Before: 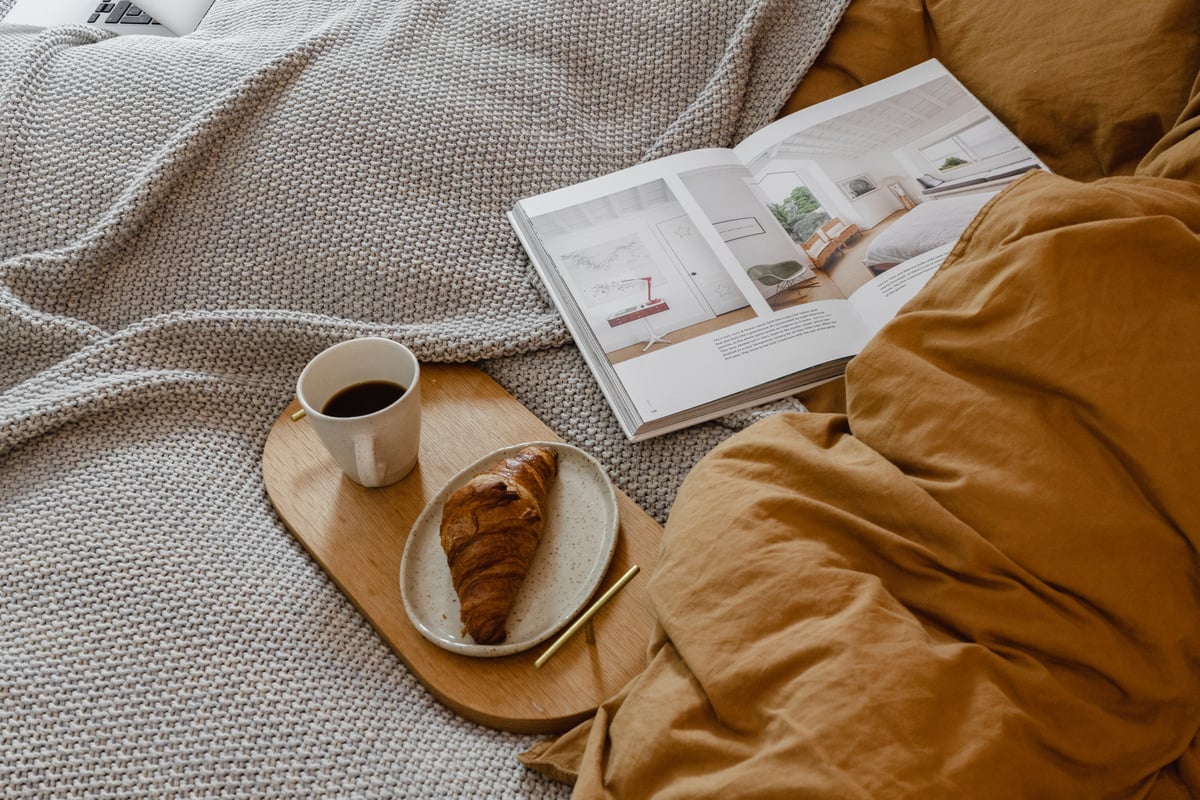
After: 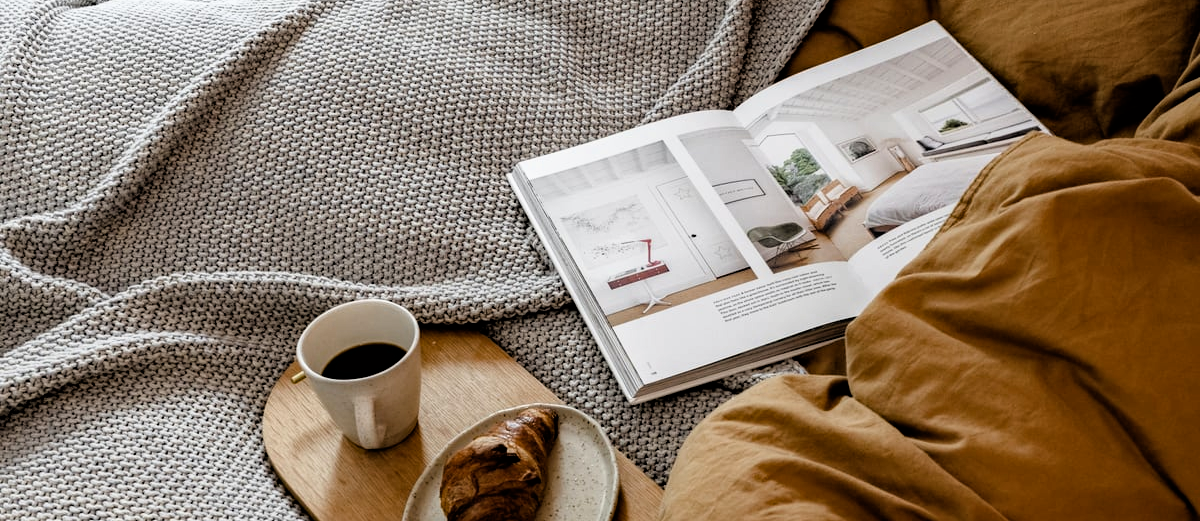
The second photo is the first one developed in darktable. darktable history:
filmic rgb: black relative exposure -3.65 EV, white relative exposure 2.44 EV, hardness 3.3
crop and rotate: top 4.824%, bottom 29.942%
tone equalizer: smoothing 1
haze removal: compatibility mode true, adaptive false
